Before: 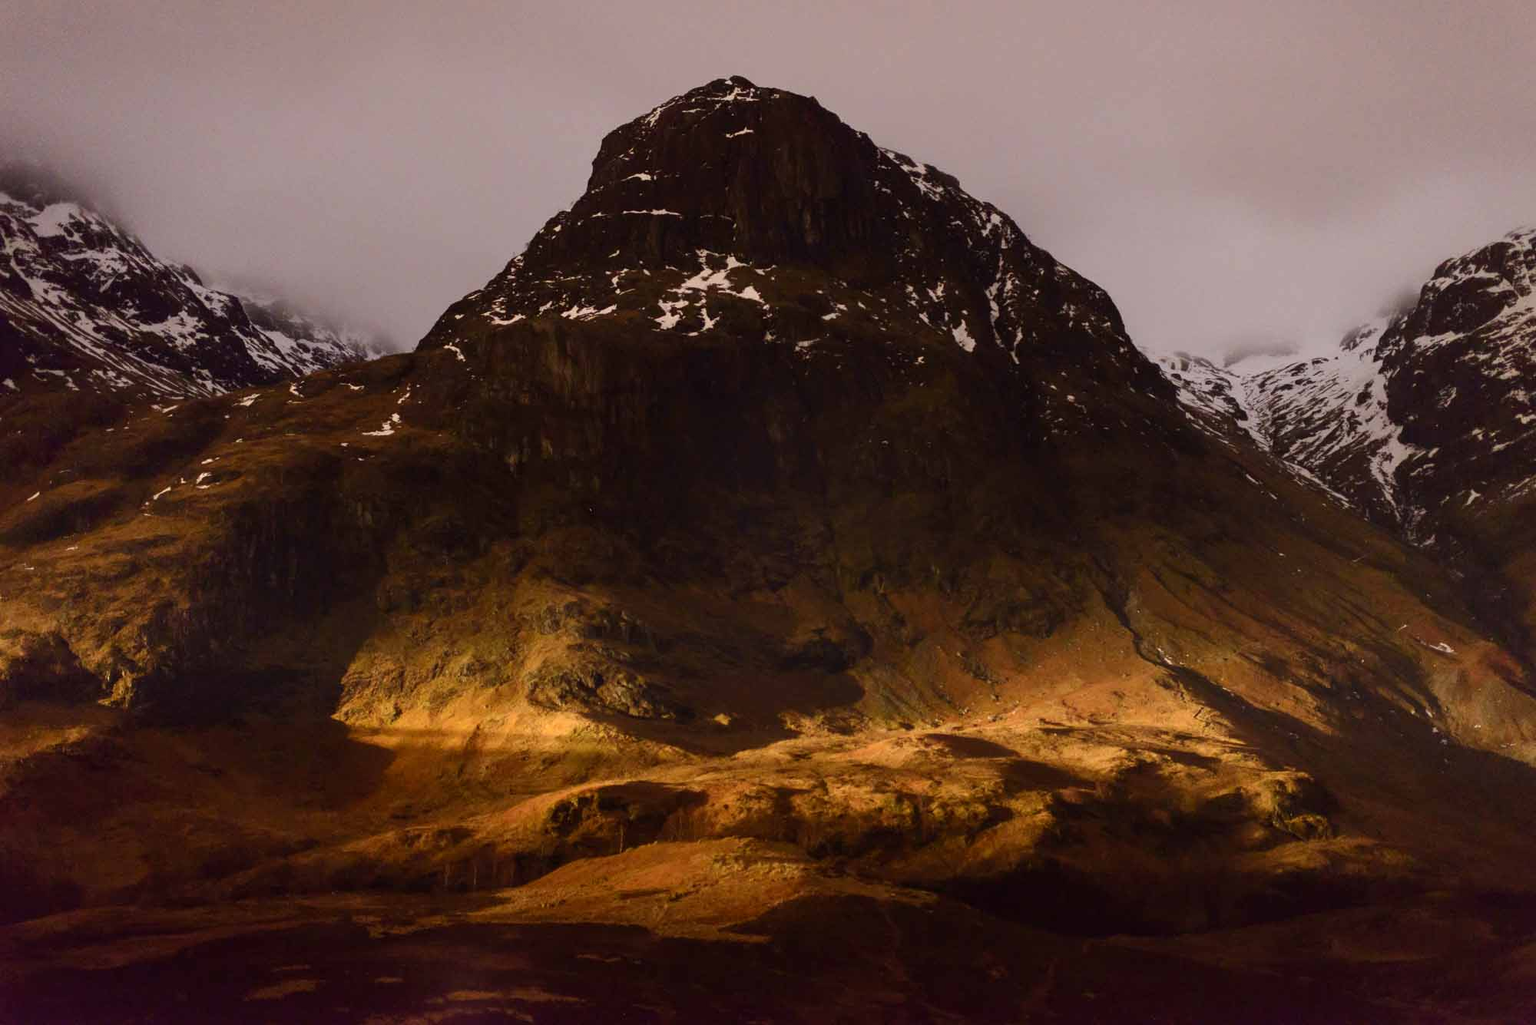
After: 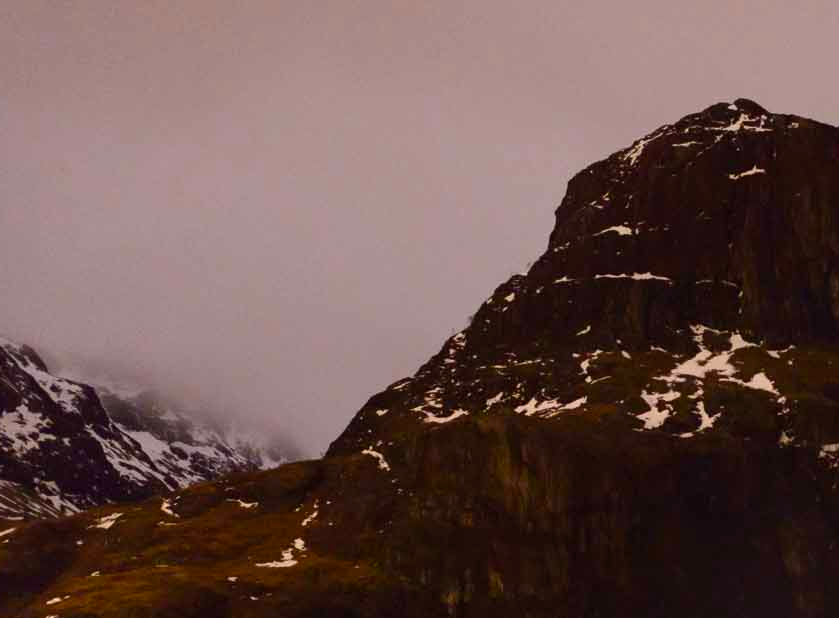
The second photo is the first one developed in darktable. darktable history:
crop and rotate: left 10.817%, top 0.062%, right 47.194%, bottom 53.626%
color balance rgb: perceptual saturation grading › global saturation 30%
